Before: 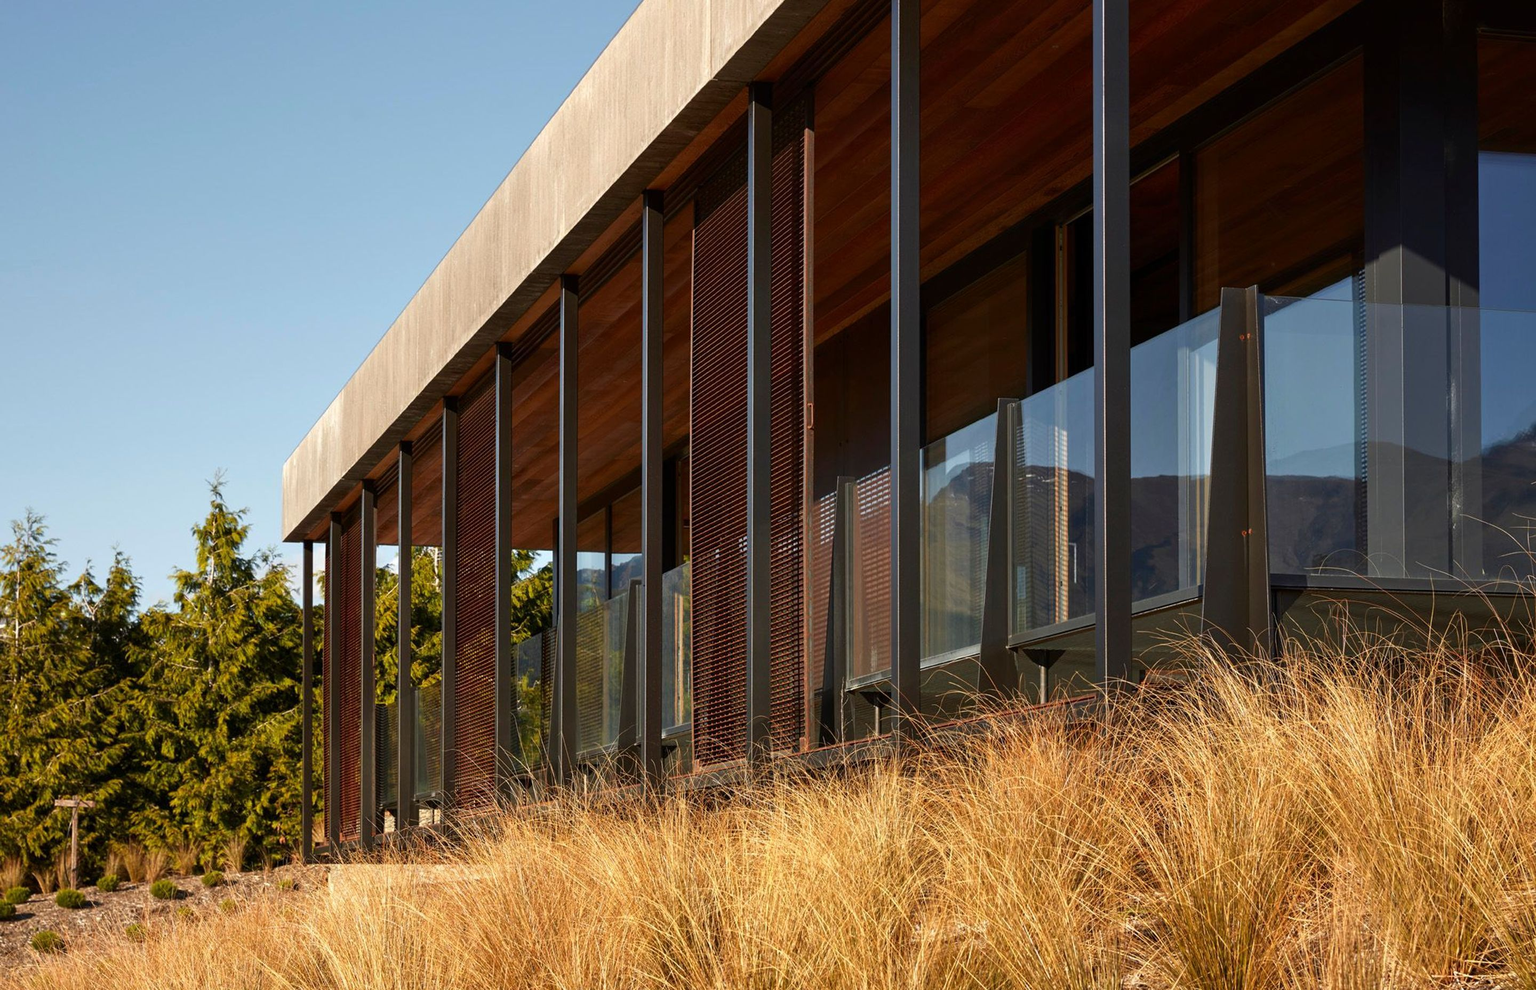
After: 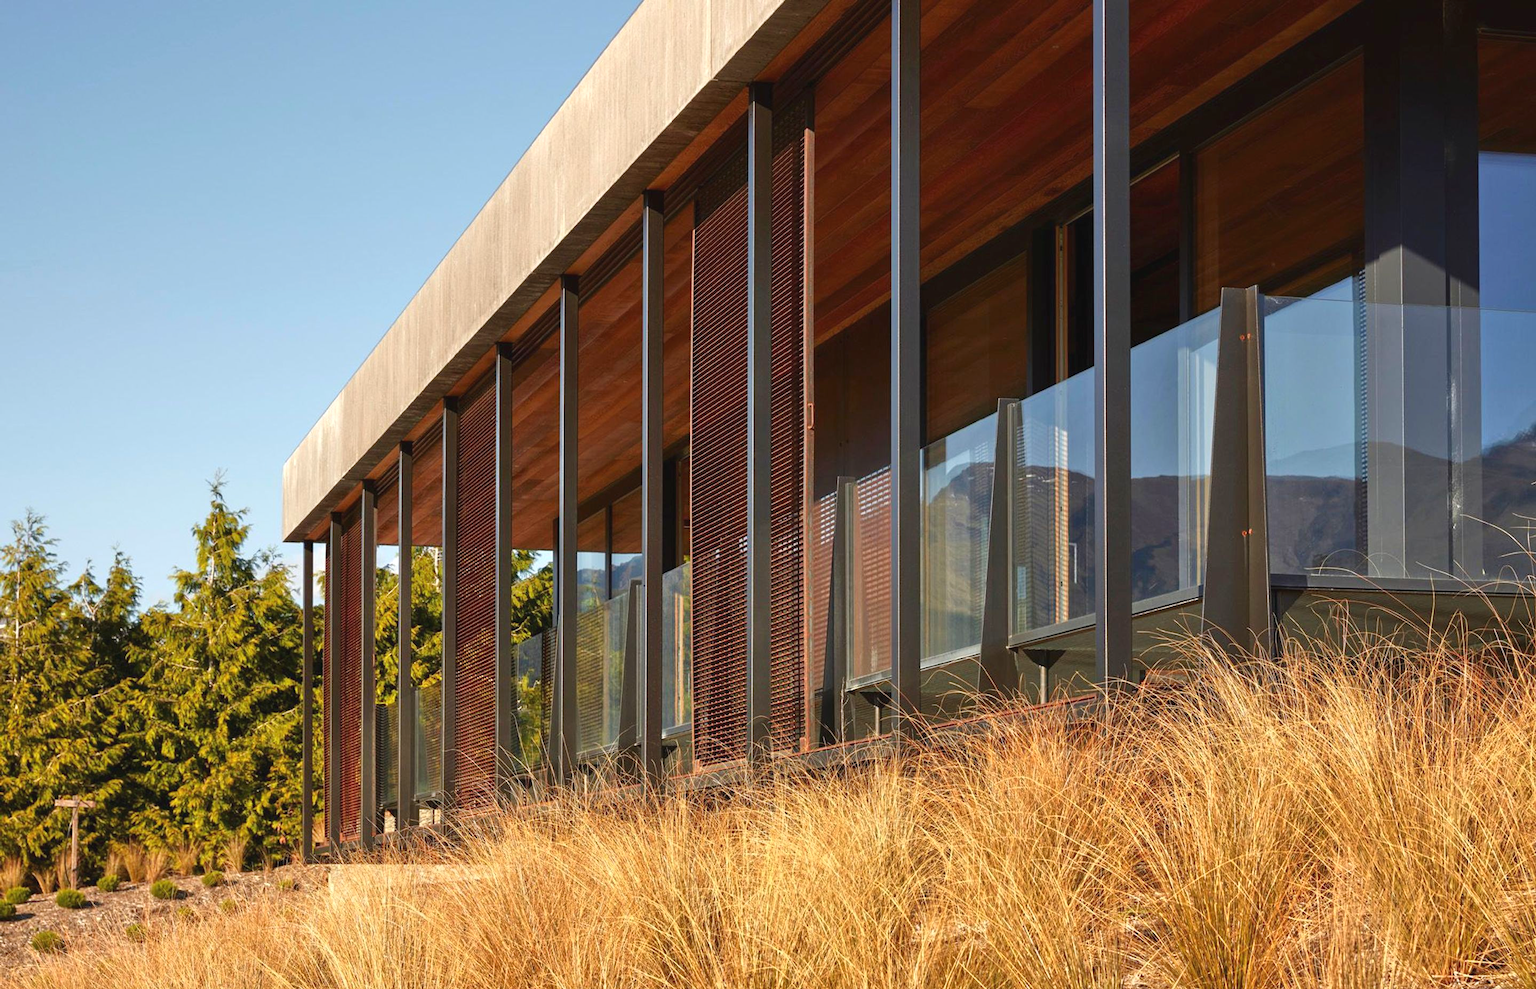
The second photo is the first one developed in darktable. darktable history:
contrast brightness saturation: contrast 0.08, saturation 0.02
tone equalizer: -8 EV -0.002 EV, -7 EV 0.005 EV, -6 EV -0.008 EV, -5 EV 0.007 EV, -4 EV -0.042 EV, -3 EV -0.233 EV, -2 EV -0.662 EV, -1 EV -0.983 EV, +0 EV -0.969 EV, smoothing diameter 2%, edges refinement/feathering 20, mask exposure compensation -1.57 EV, filter diffusion 5
exposure: black level correction -0.002, exposure 1.115 EV, compensate highlight preservation false
